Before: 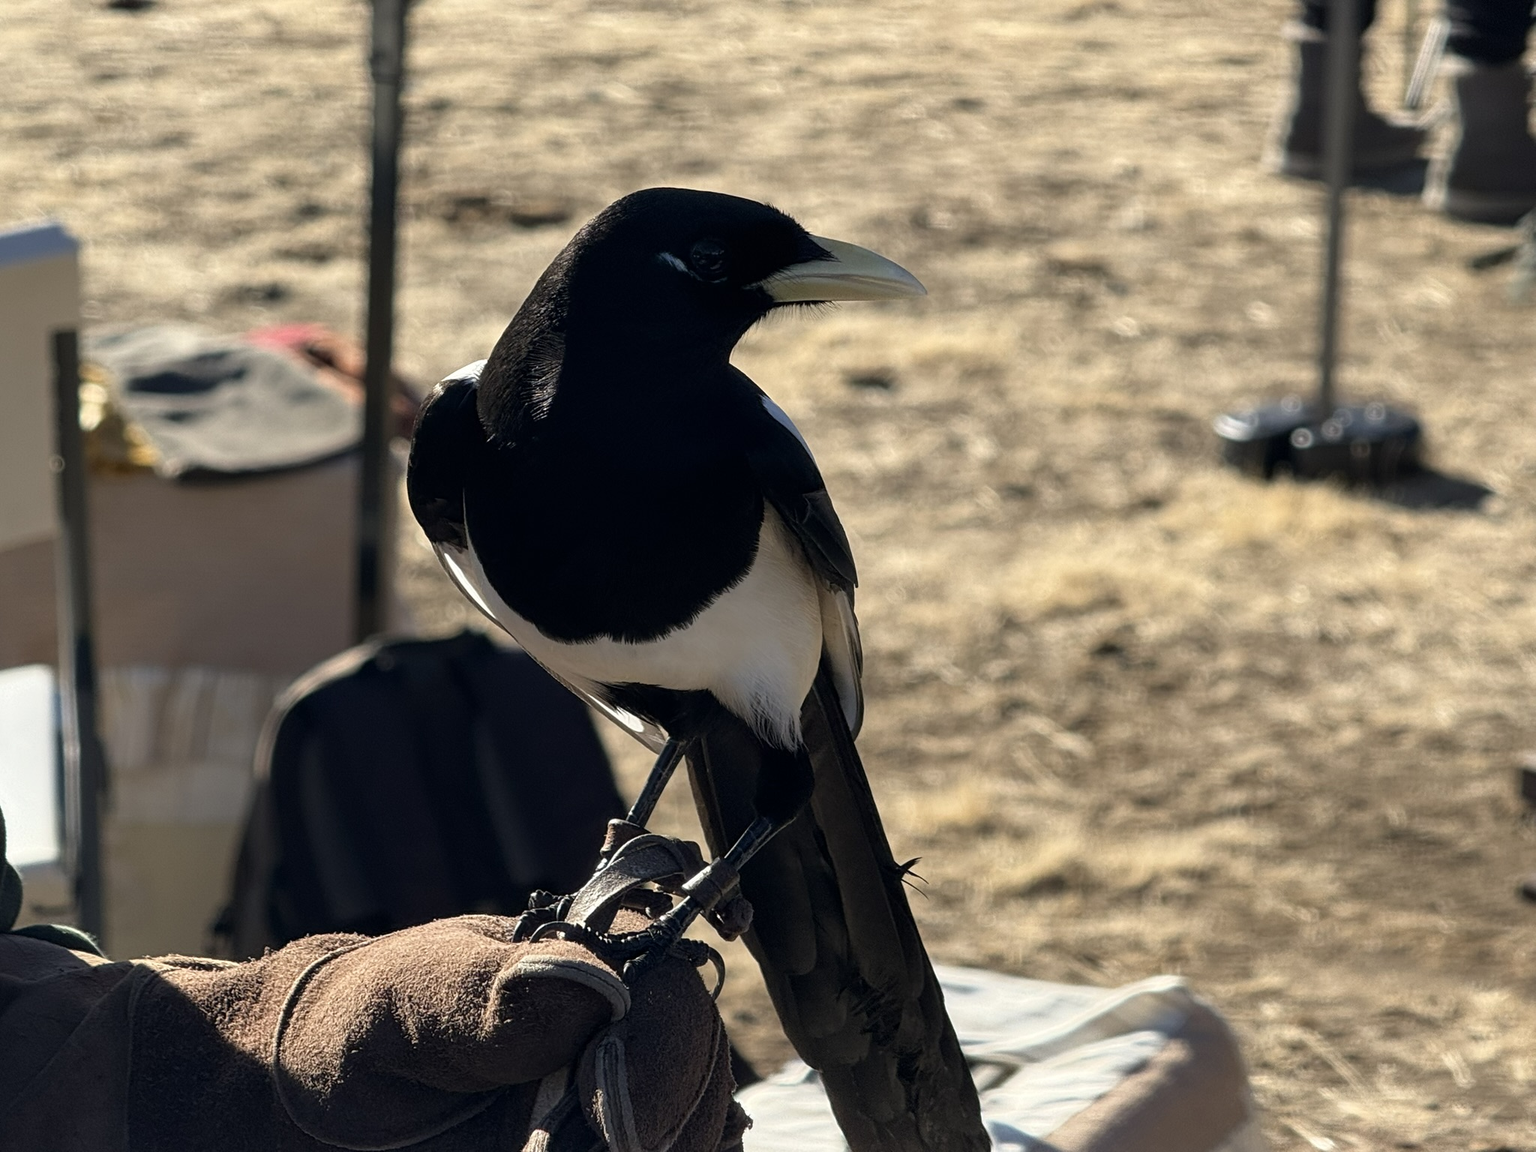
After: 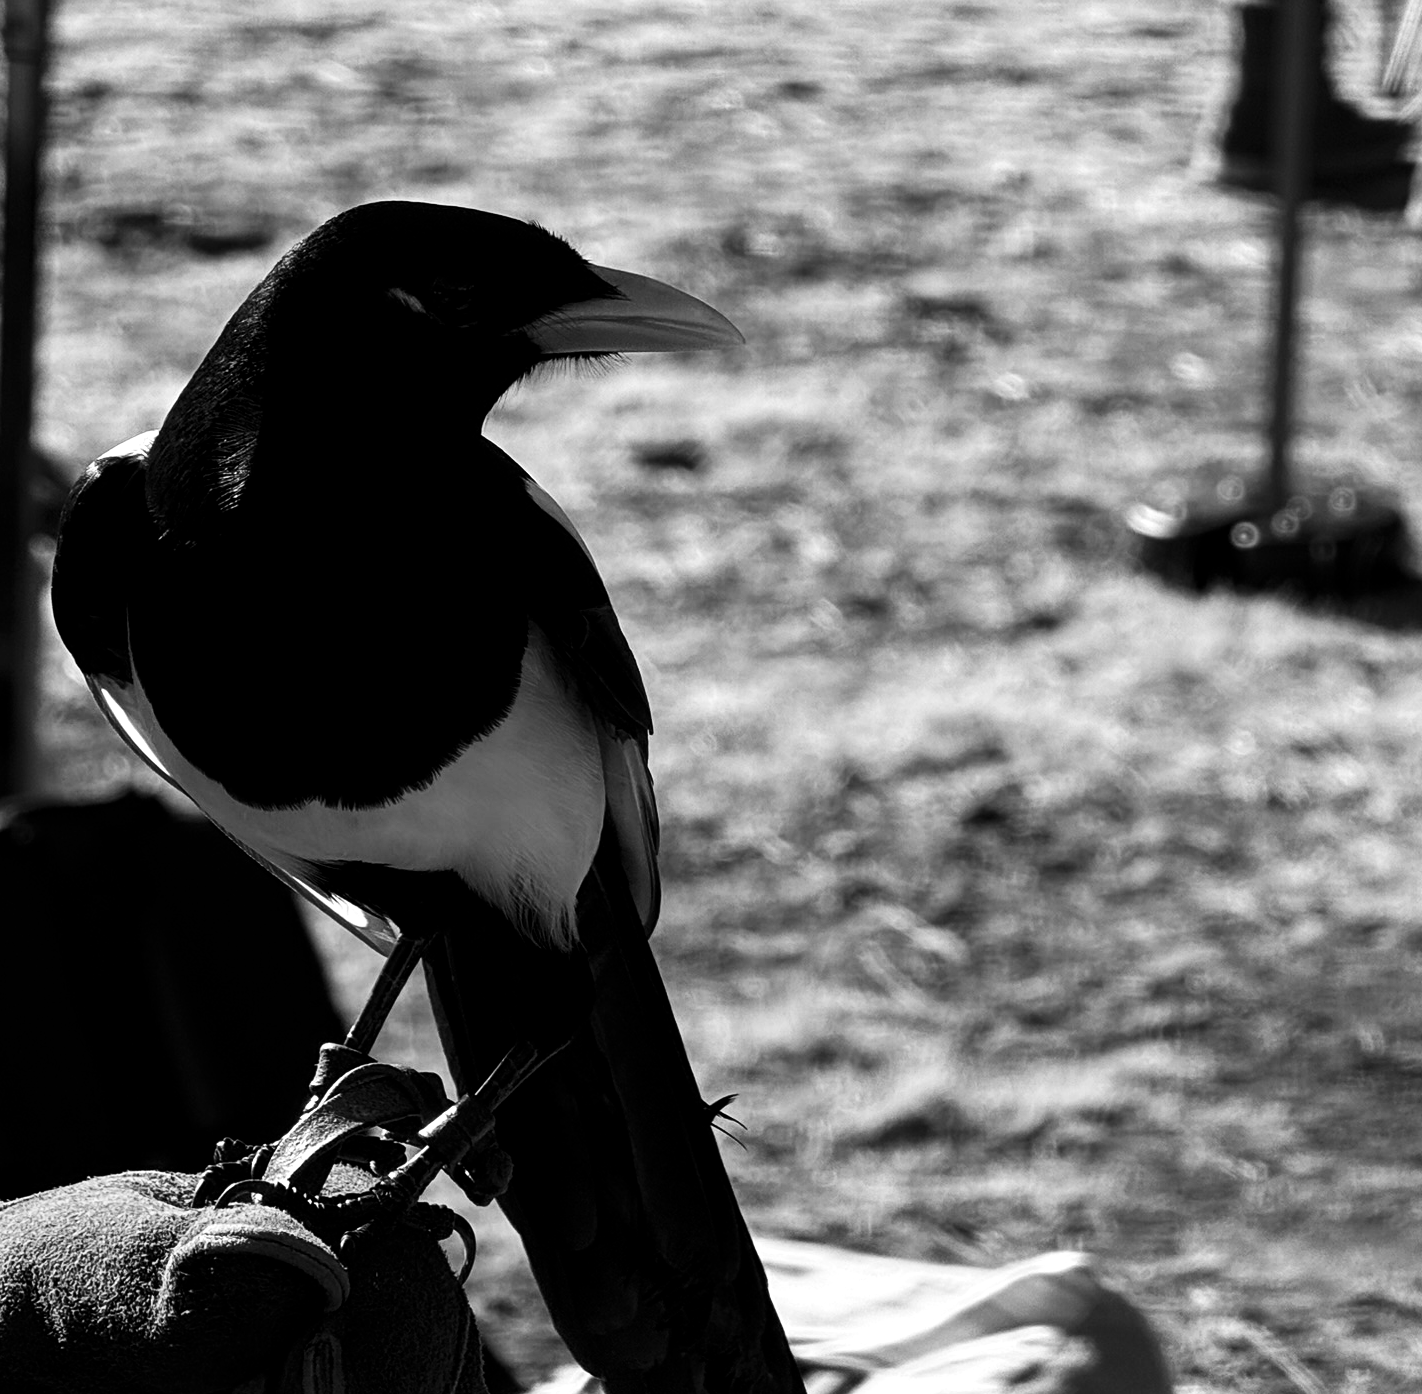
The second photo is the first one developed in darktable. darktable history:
crop and rotate: left 24.006%, top 3.201%, right 6.528%, bottom 6.004%
contrast brightness saturation: contrast 0.187, brightness -0.225, saturation 0.108
color zones: curves: ch0 [(0.002, 0.429) (0.121, 0.212) (0.198, 0.113) (0.276, 0.344) (0.331, 0.541) (0.41, 0.56) (0.482, 0.289) (0.619, 0.227) (0.721, 0.18) (0.821, 0.435) (0.928, 0.555) (1, 0.587)]; ch1 [(0, 0) (0.143, 0) (0.286, 0) (0.429, 0) (0.571, 0) (0.714, 0) (0.857, 0)]
color calibration: output gray [0.23, 0.37, 0.4, 0], x 0.37, y 0.382, temperature 4311.05 K
exposure: black level correction 0.005, exposure 0.283 EV, compensate highlight preservation false
